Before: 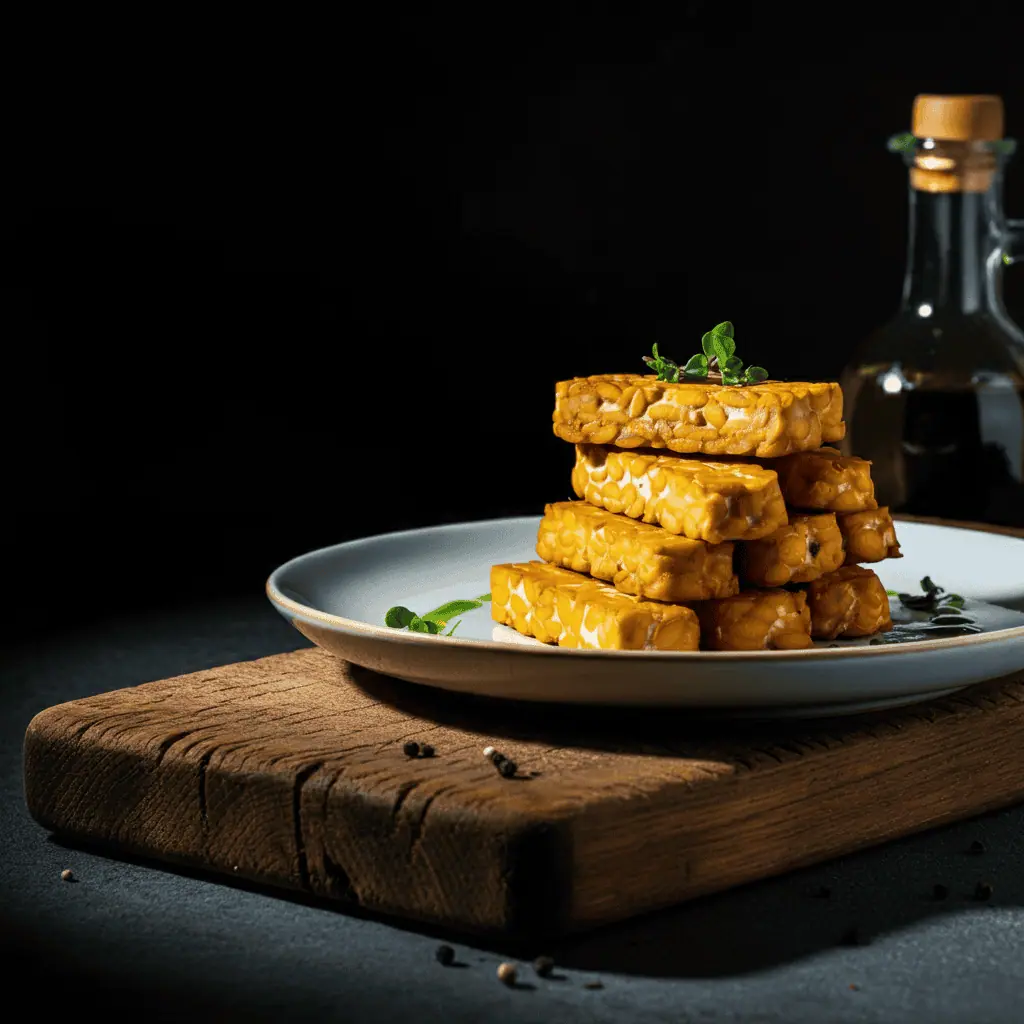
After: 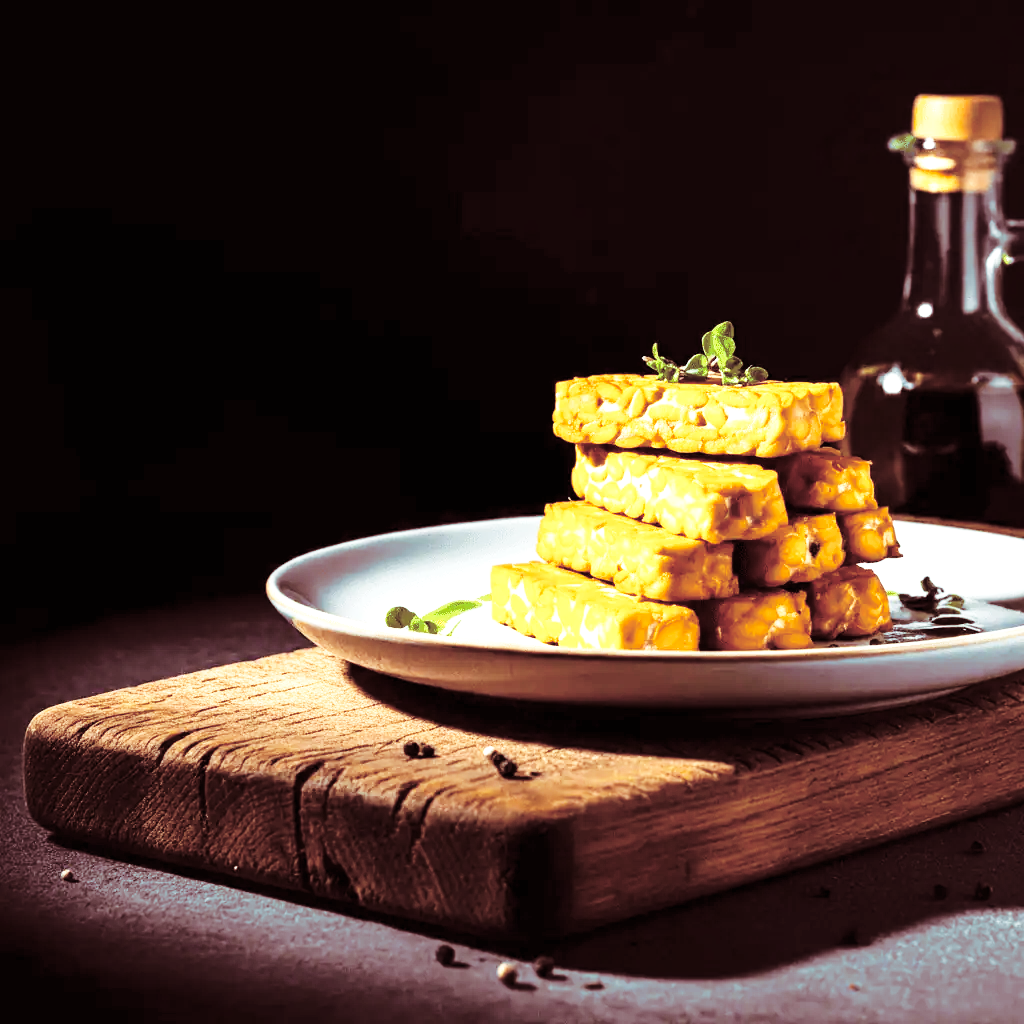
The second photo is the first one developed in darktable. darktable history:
exposure: black level correction 0, exposure 1 EV, compensate exposure bias true, compensate highlight preservation false
base curve: curves: ch0 [(0, 0) (0.032, 0.037) (0.105, 0.228) (0.435, 0.76) (0.856, 0.983) (1, 1)], preserve colors none
split-toning: highlights › hue 187.2°, highlights › saturation 0.83, balance -68.05, compress 56.43%
